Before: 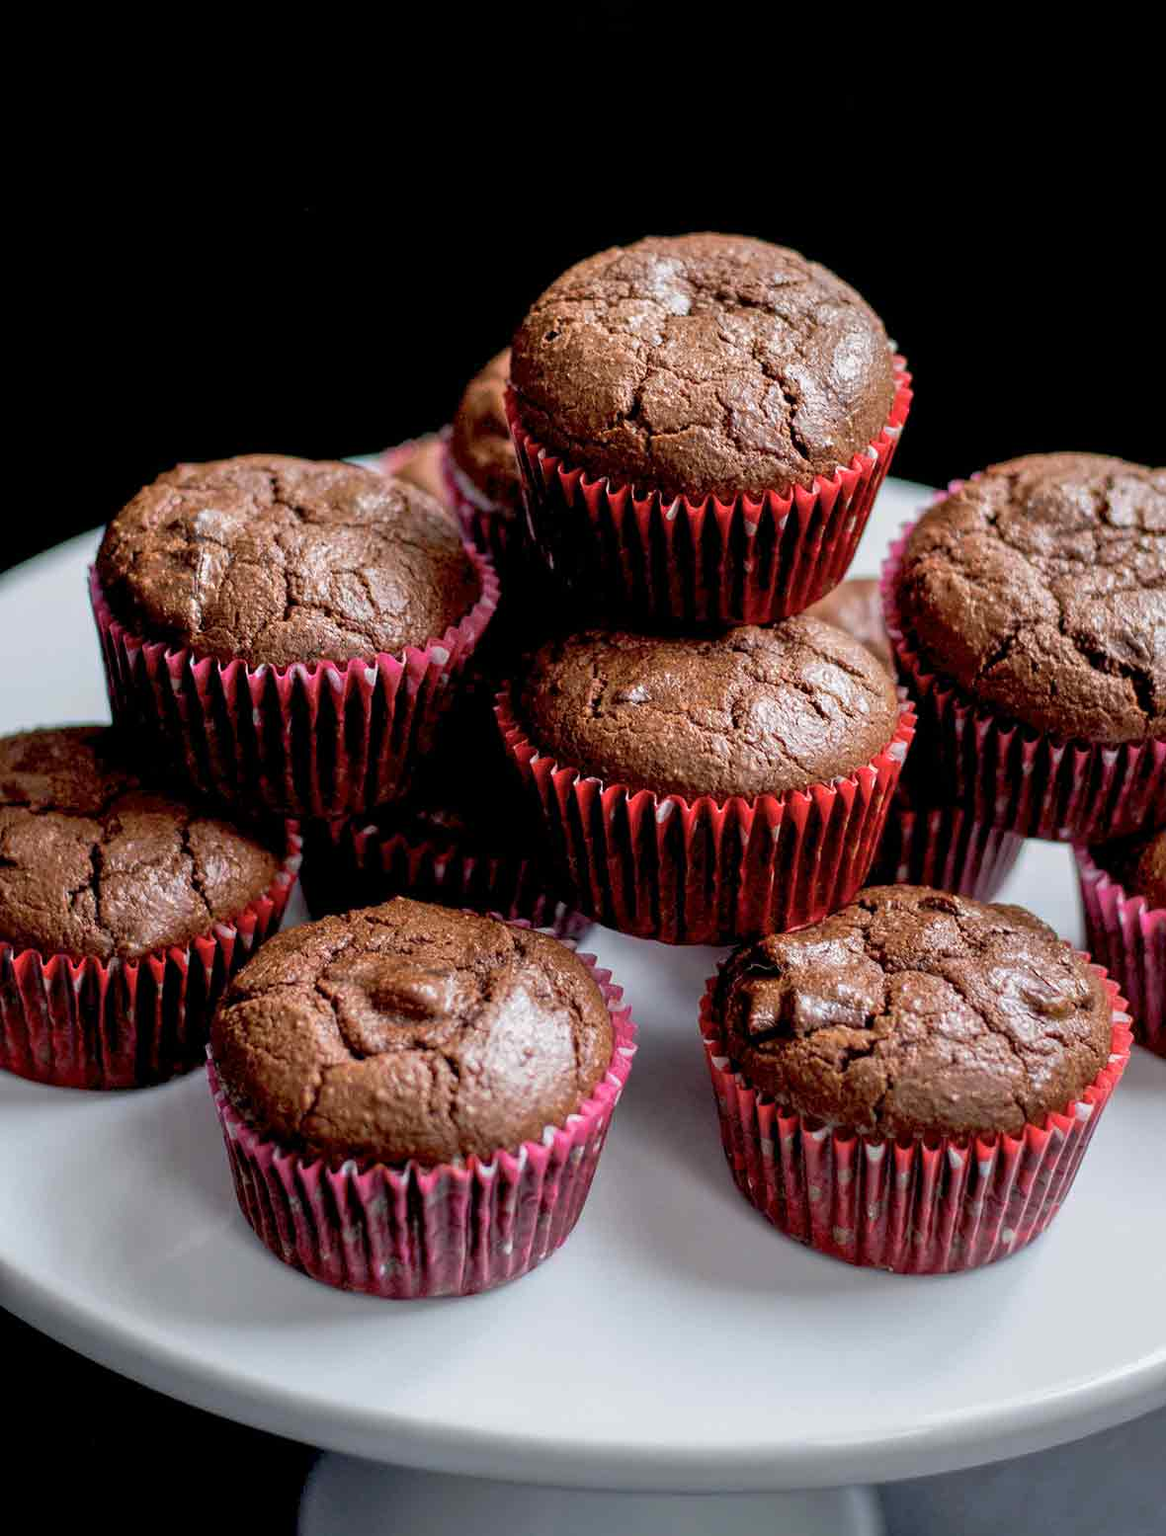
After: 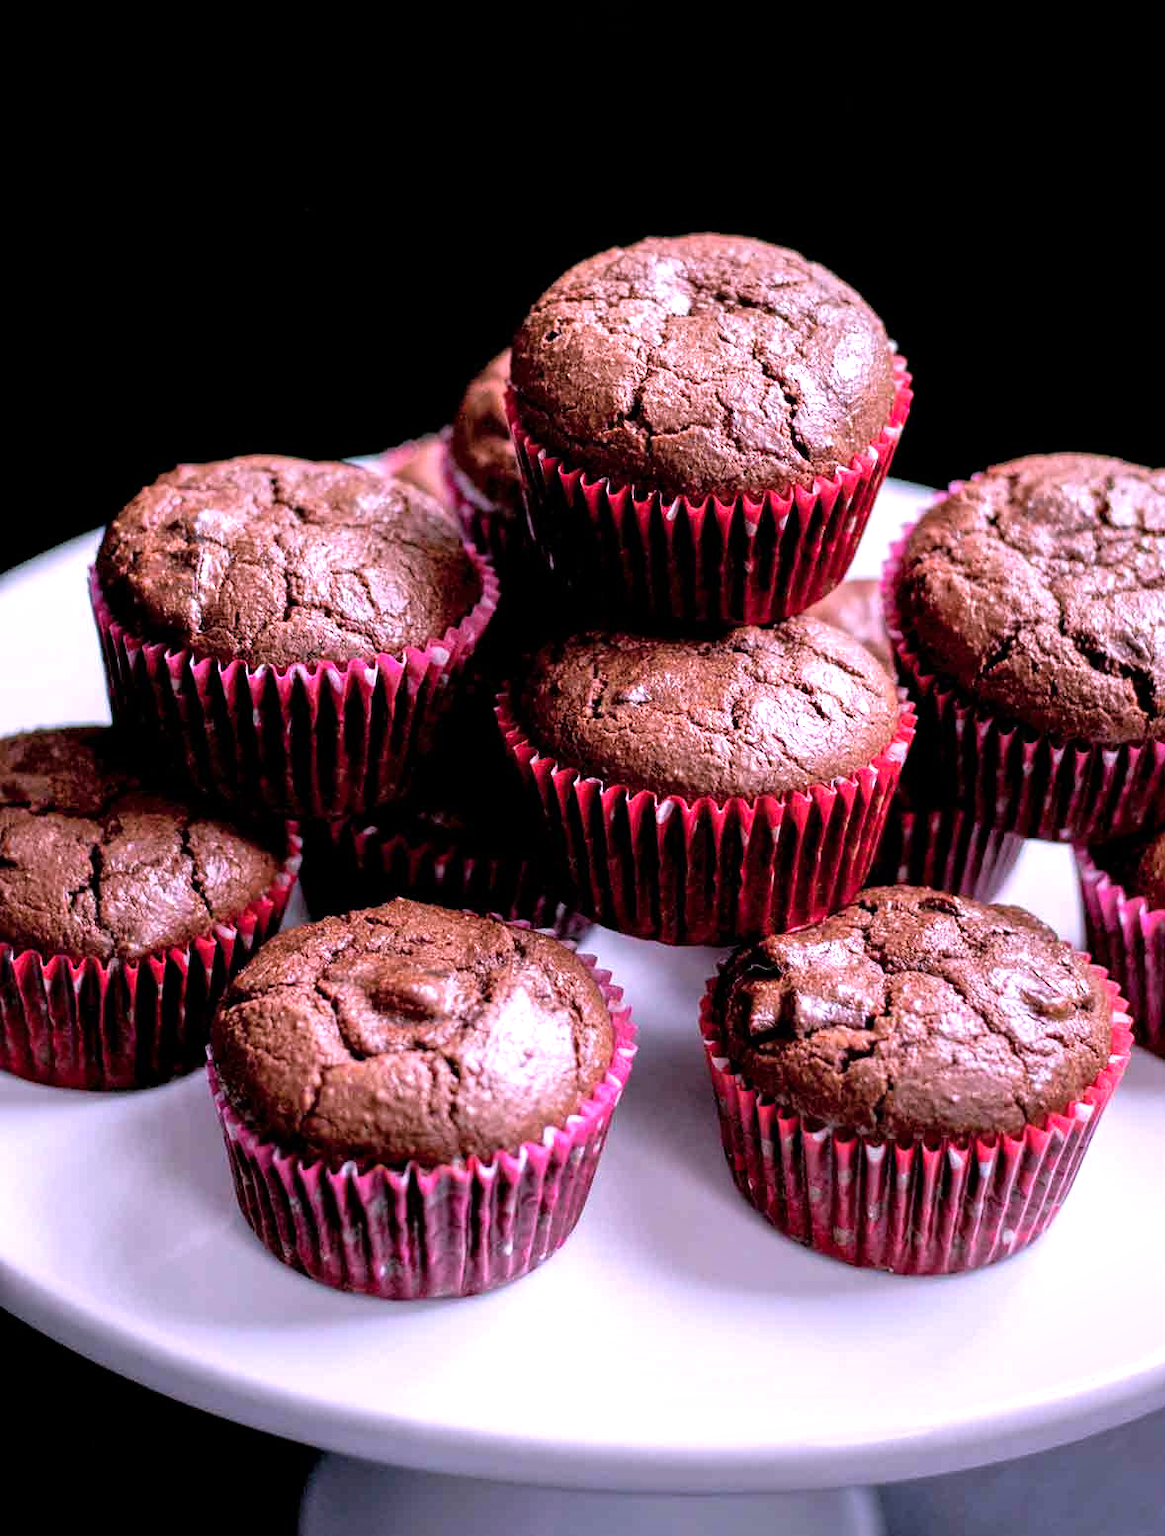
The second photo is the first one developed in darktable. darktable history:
color correction: highlights a* 15.4, highlights b* -20.26
vignetting: fall-off start 99.33%, brightness -0.225, saturation 0.134, width/height ratio 1.306
tone equalizer: -8 EV -0.731 EV, -7 EV -0.693 EV, -6 EV -0.595 EV, -5 EV -0.388 EV, -3 EV 0.374 EV, -2 EV 0.6 EV, -1 EV 0.676 EV, +0 EV 0.751 EV
